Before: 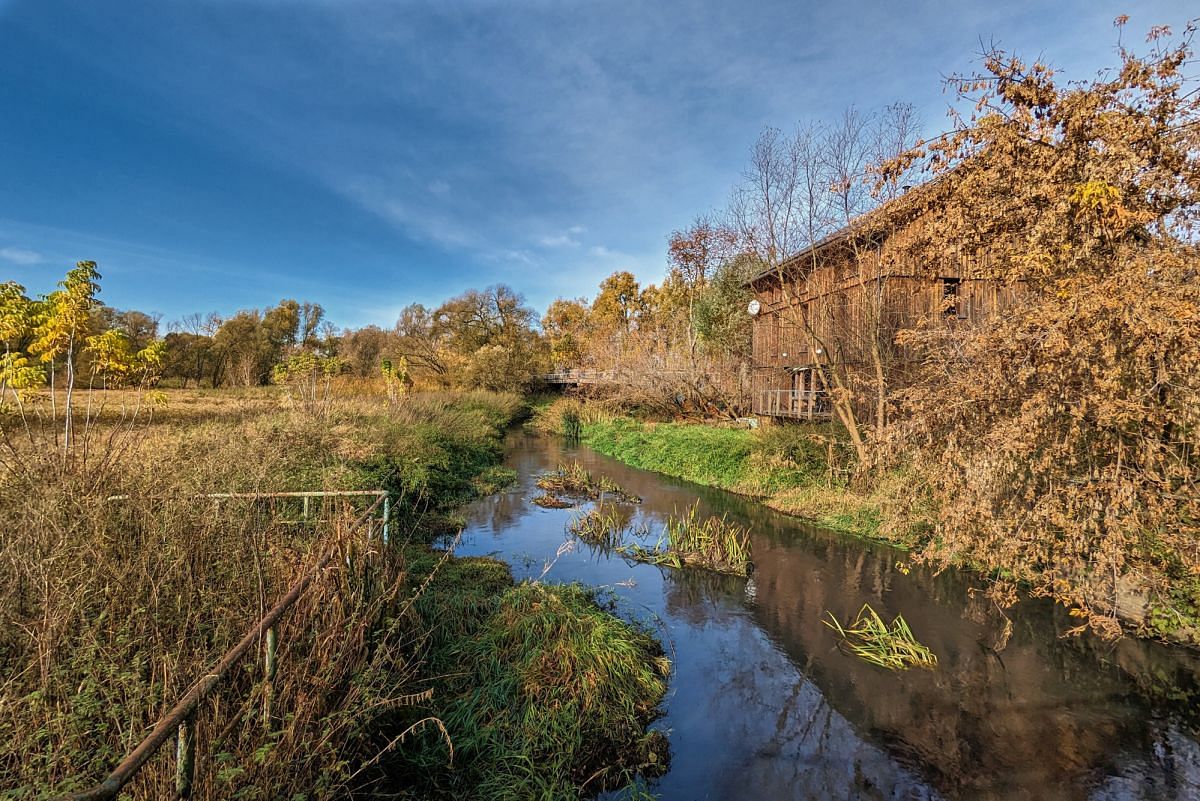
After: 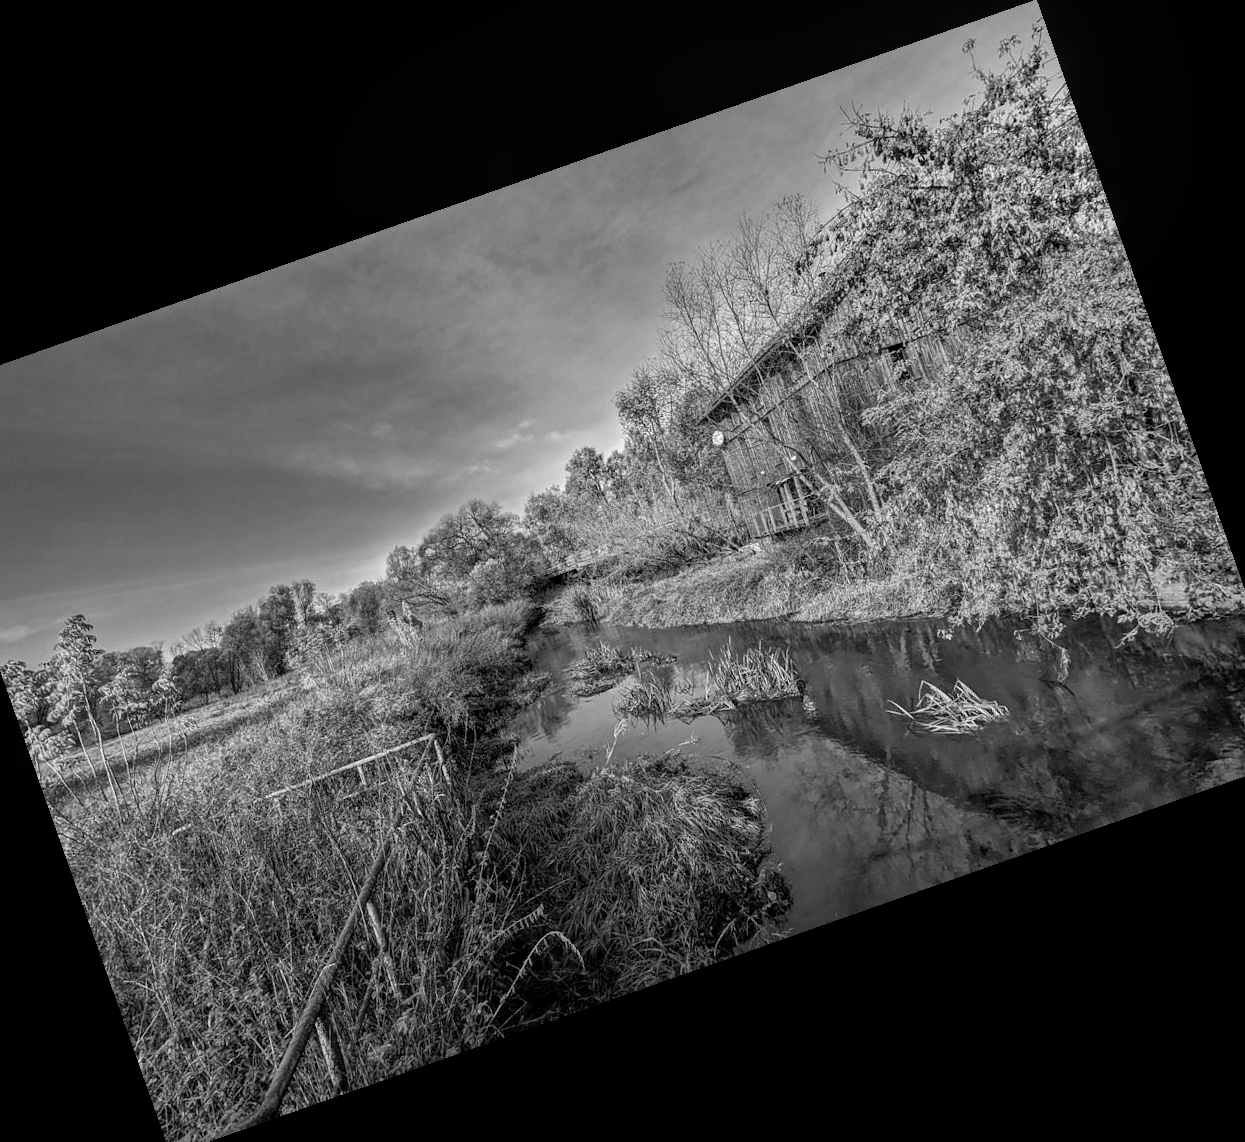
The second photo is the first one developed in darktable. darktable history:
monochrome: a 16.06, b 15.48, size 1
bloom: size 15%, threshold 97%, strength 7%
local contrast: on, module defaults
crop and rotate: angle 19.43°, left 6.812%, right 4.125%, bottom 1.087%
